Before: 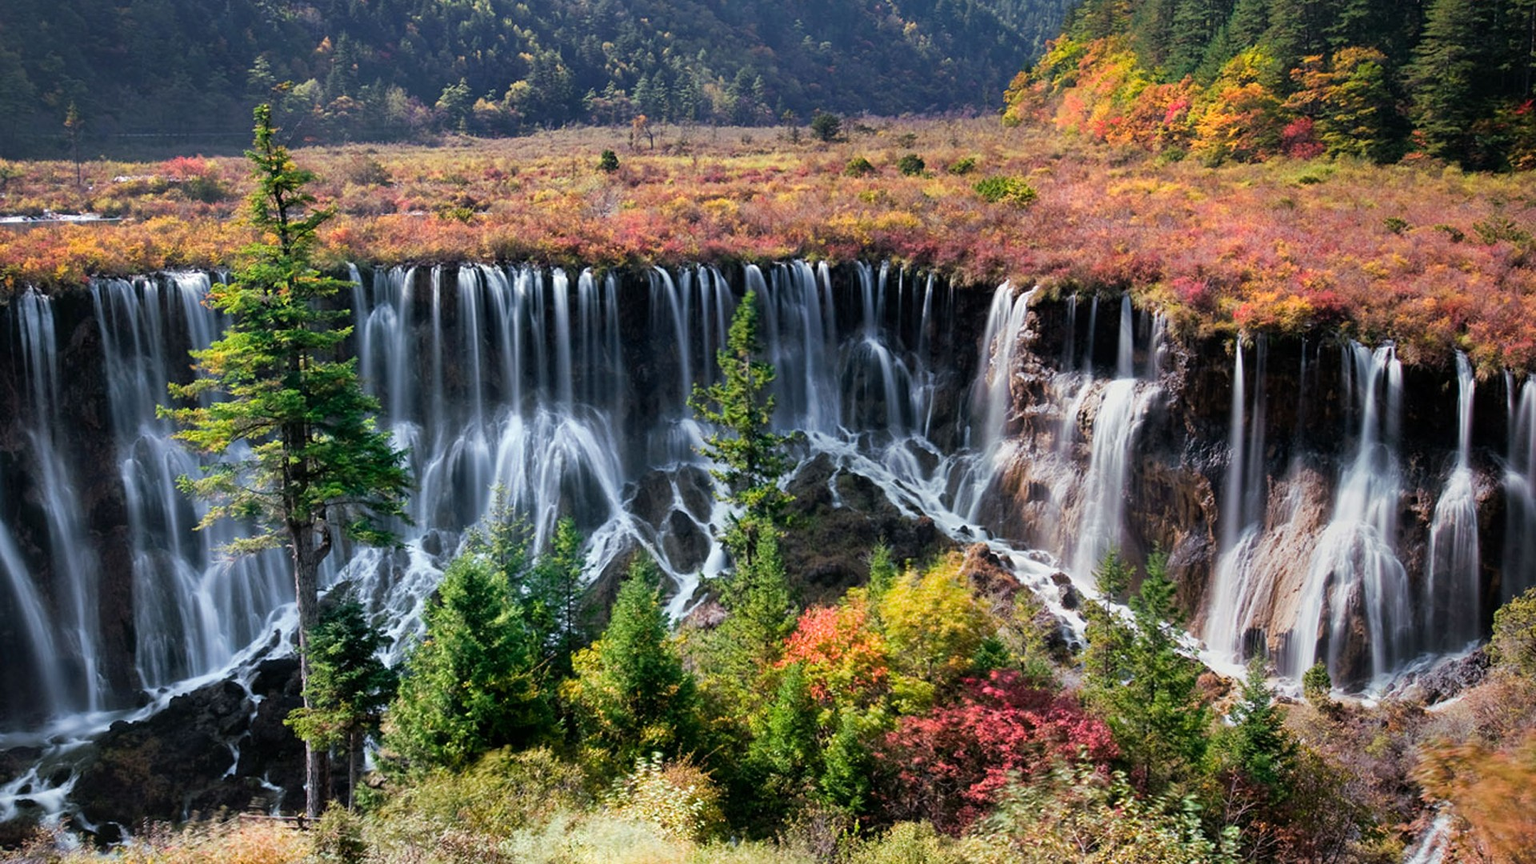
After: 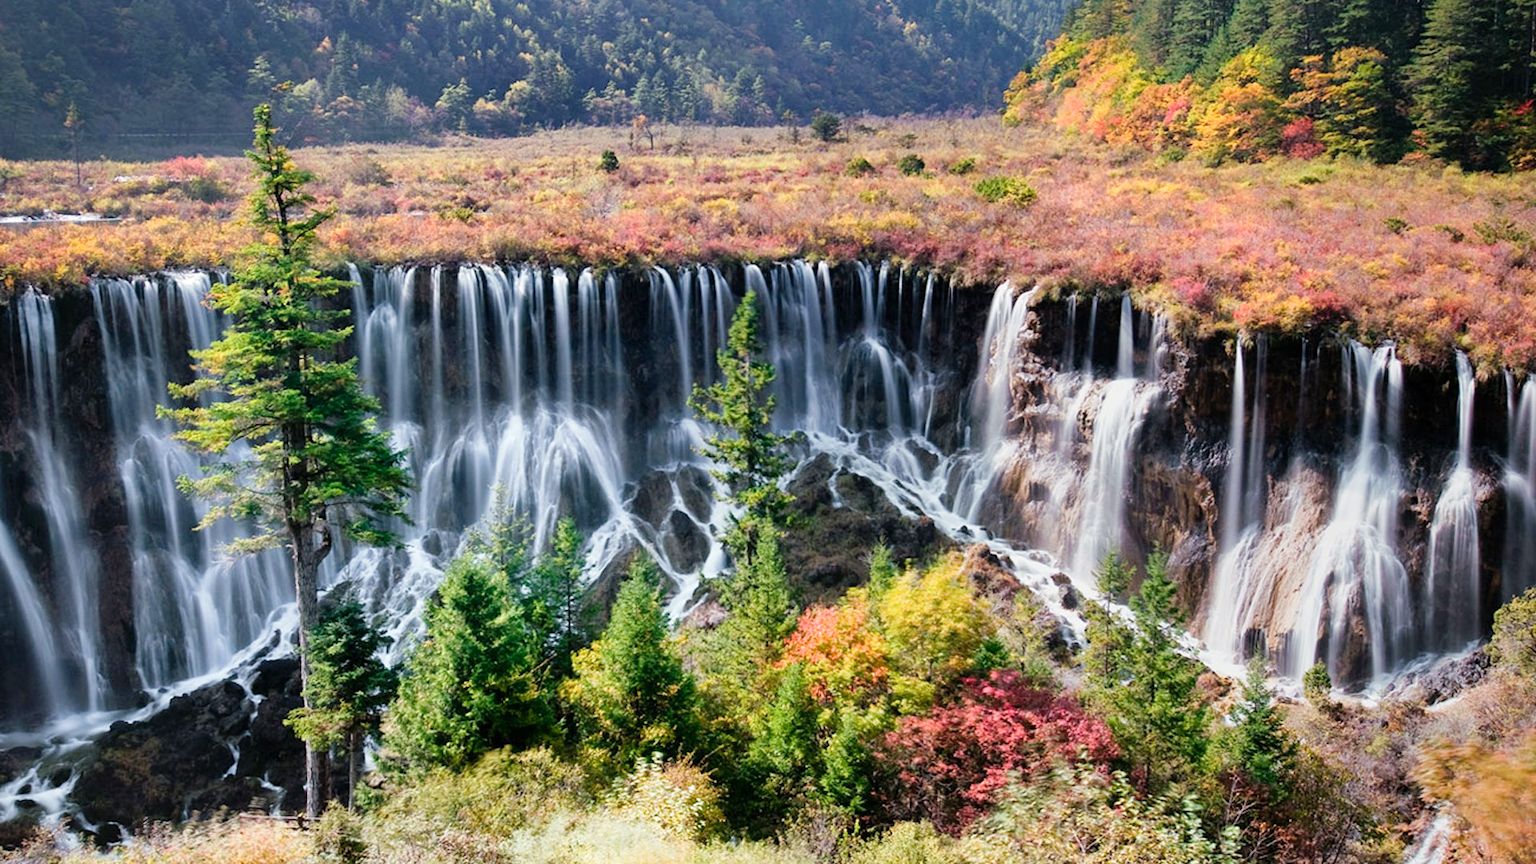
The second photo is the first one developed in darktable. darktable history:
tone curve: curves: ch0 [(0, 0) (0.003, 0.004) (0.011, 0.015) (0.025, 0.033) (0.044, 0.058) (0.069, 0.091) (0.1, 0.131) (0.136, 0.179) (0.177, 0.233) (0.224, 0.296) (0.277, 0.364) (0.335, 0.434) (0.399, 0.511) (0.468, 0.584) (0.543, 0.656) (0.623, 0.729) (0.709, 0.799) (0.801, 0.874) (0.898, 0.936) (1, 1)], preserve colors none
